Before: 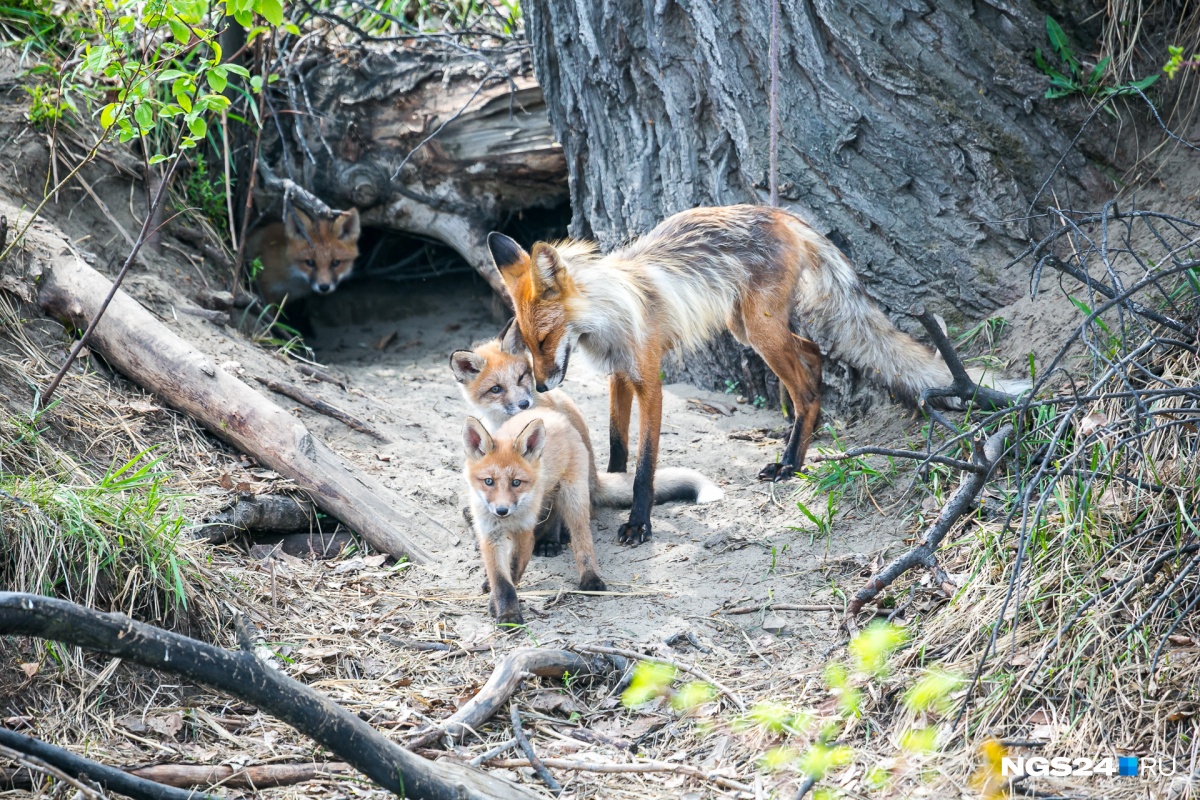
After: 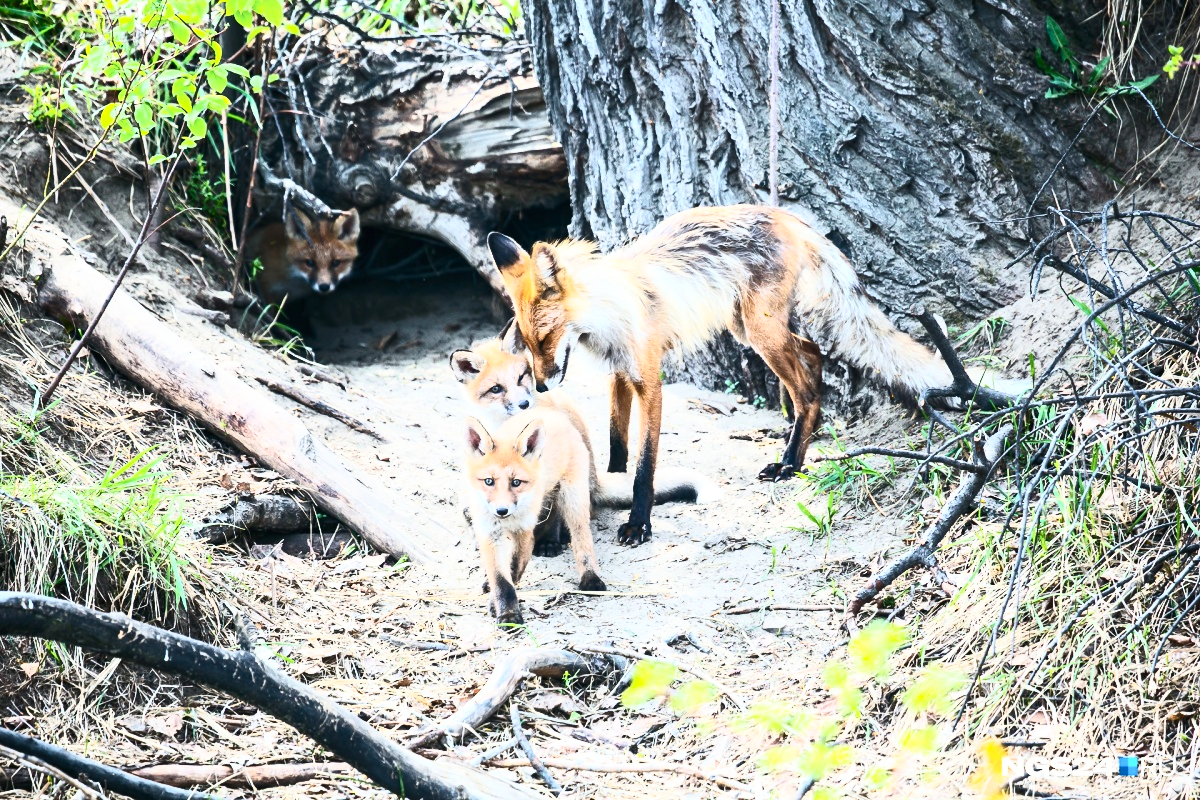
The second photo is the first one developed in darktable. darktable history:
contrast brightness saturation: contrast 0.605, brightness 0.321, saturation 0.143
